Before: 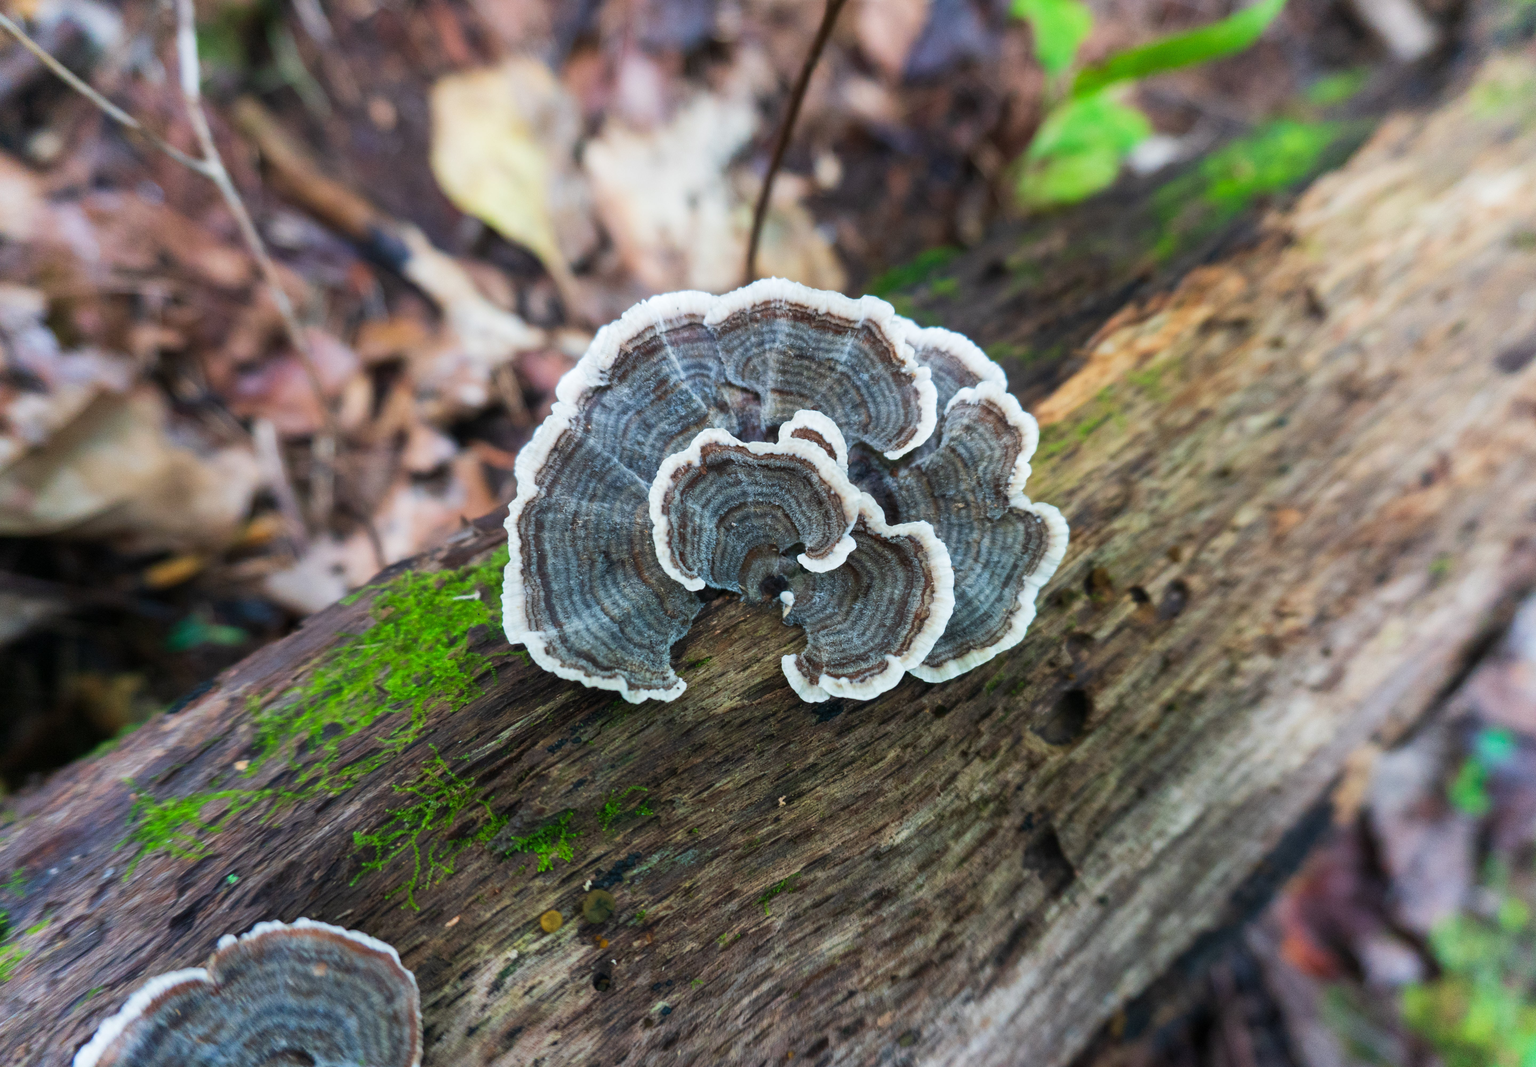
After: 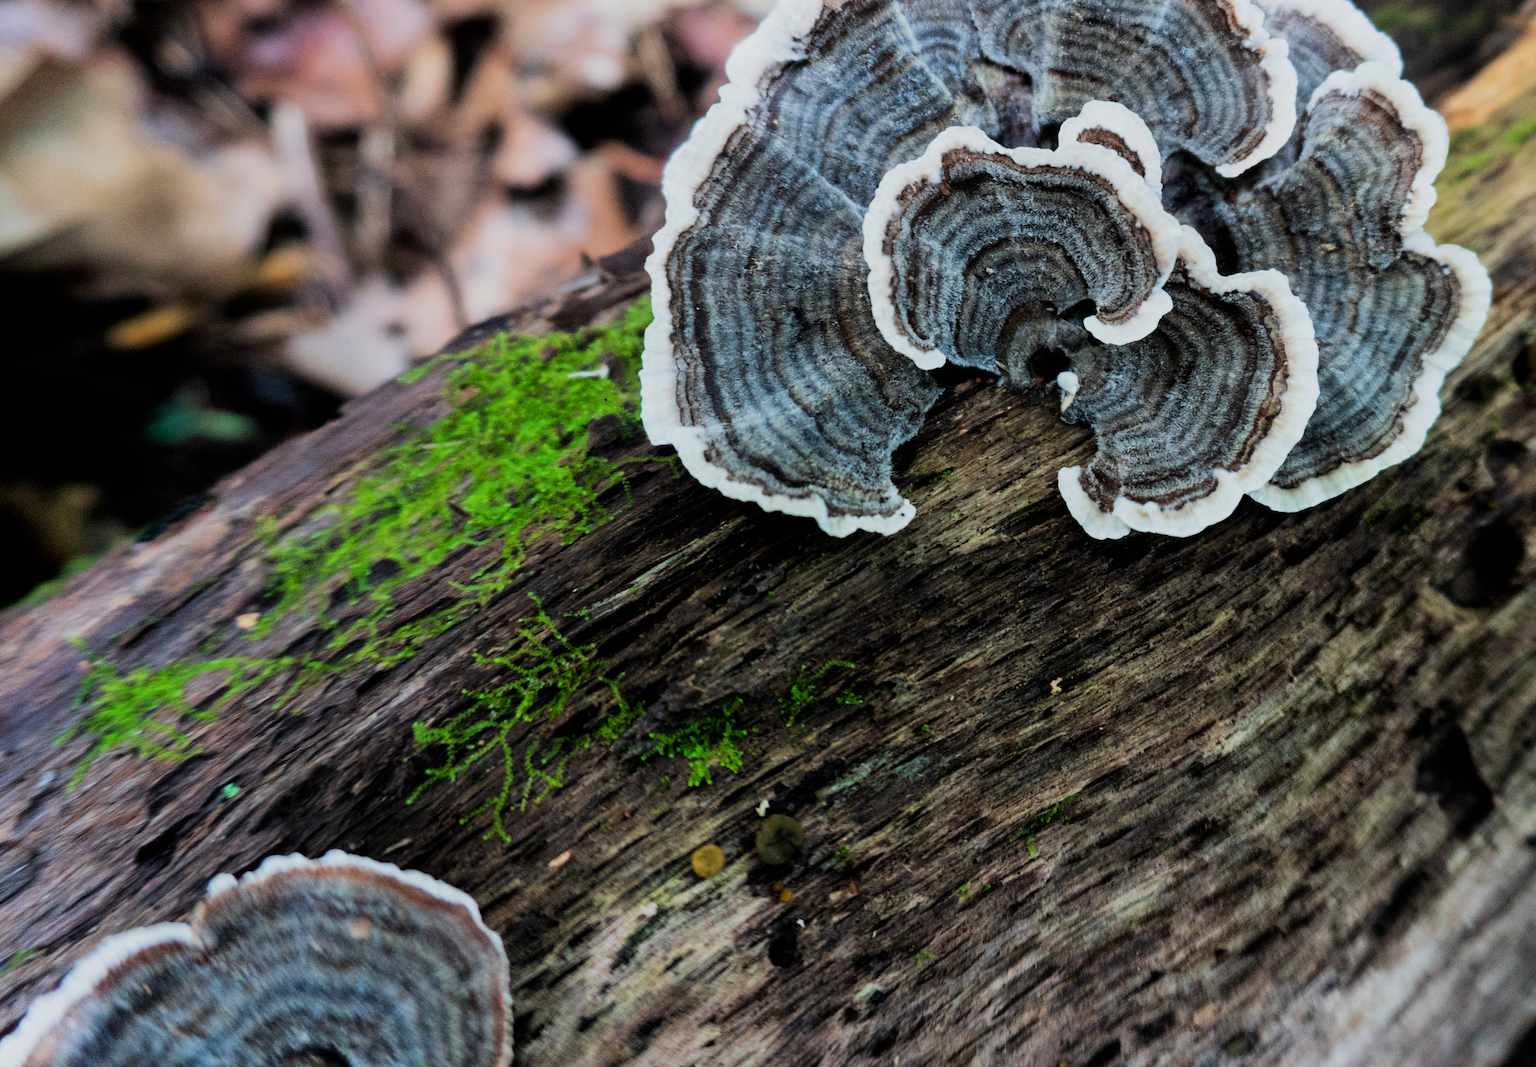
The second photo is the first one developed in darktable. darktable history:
filmic rgb: black relative exposure -5 EV, hardness 2.88, contrast 1.3, highlights saturation mix -10%
crop and rotate: angle -0.82°, left 3.85%, top 31.828%, right 27.992%
